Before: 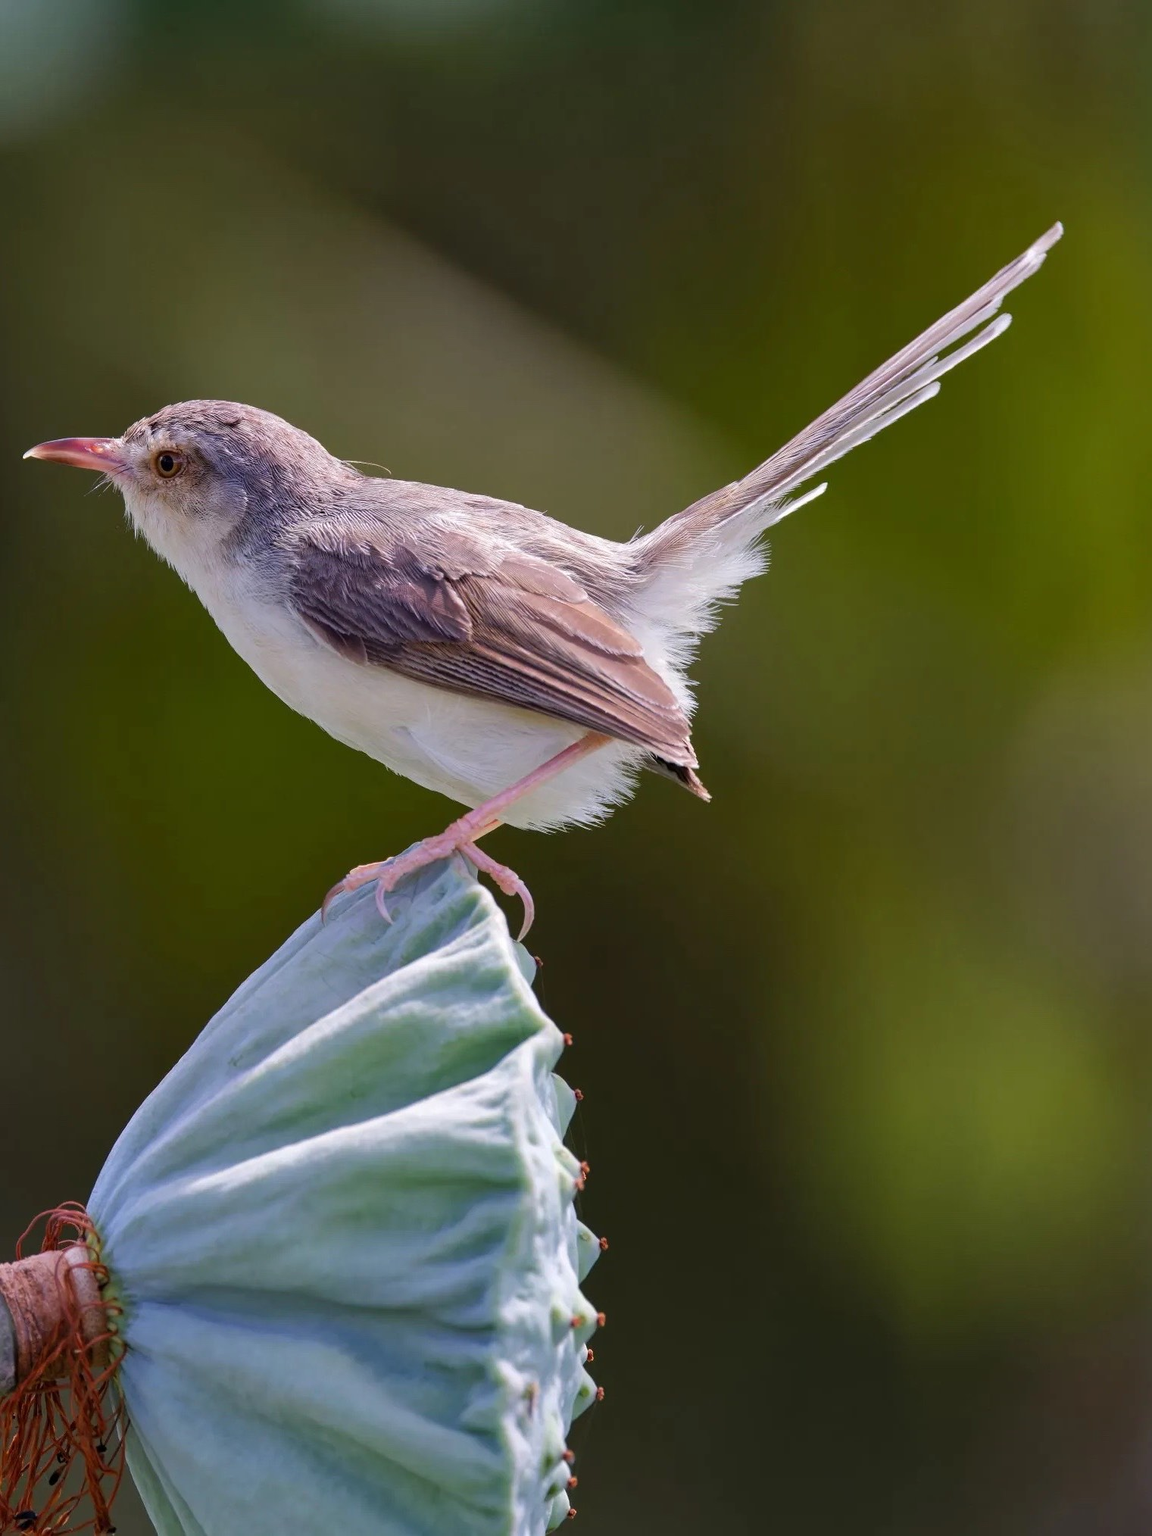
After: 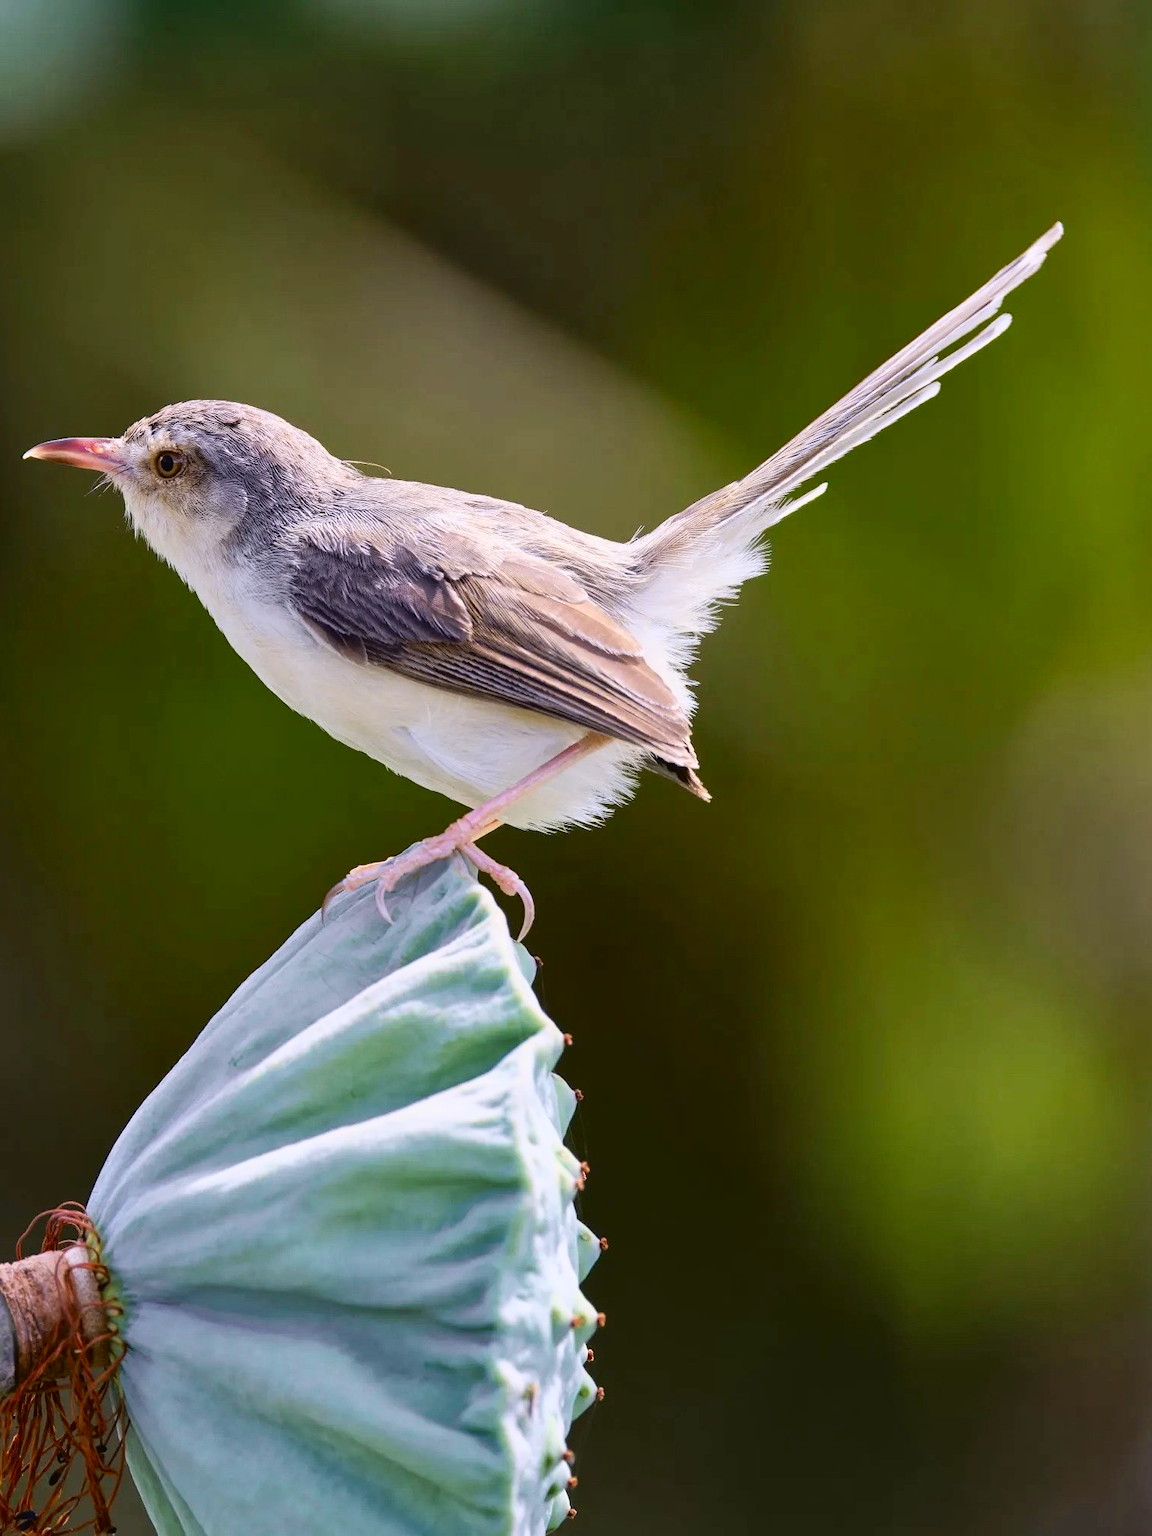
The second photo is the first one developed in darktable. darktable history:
tone curve: curves: ch0 [(0, 0.023) (0.113, 0.084) (0.285, 0.301) (0.673, 0.796) (0.845, 0.932) (0.994, 0.971)]; ch1 [(0, 0) (0.456, 0.437) (0.498, 0.5) (0.57, 0.559) (0.631, 0.639) (1, 1)]; ch2 [(0, 0) (0.417, 0.44) (0.46, 0.453) (0.502, 0.507) (0.55, 0.57) (0.67, 0.712) (1, 1)], color space Lab, independent channels, preserve colors none
white balance: red 1, blue 1
